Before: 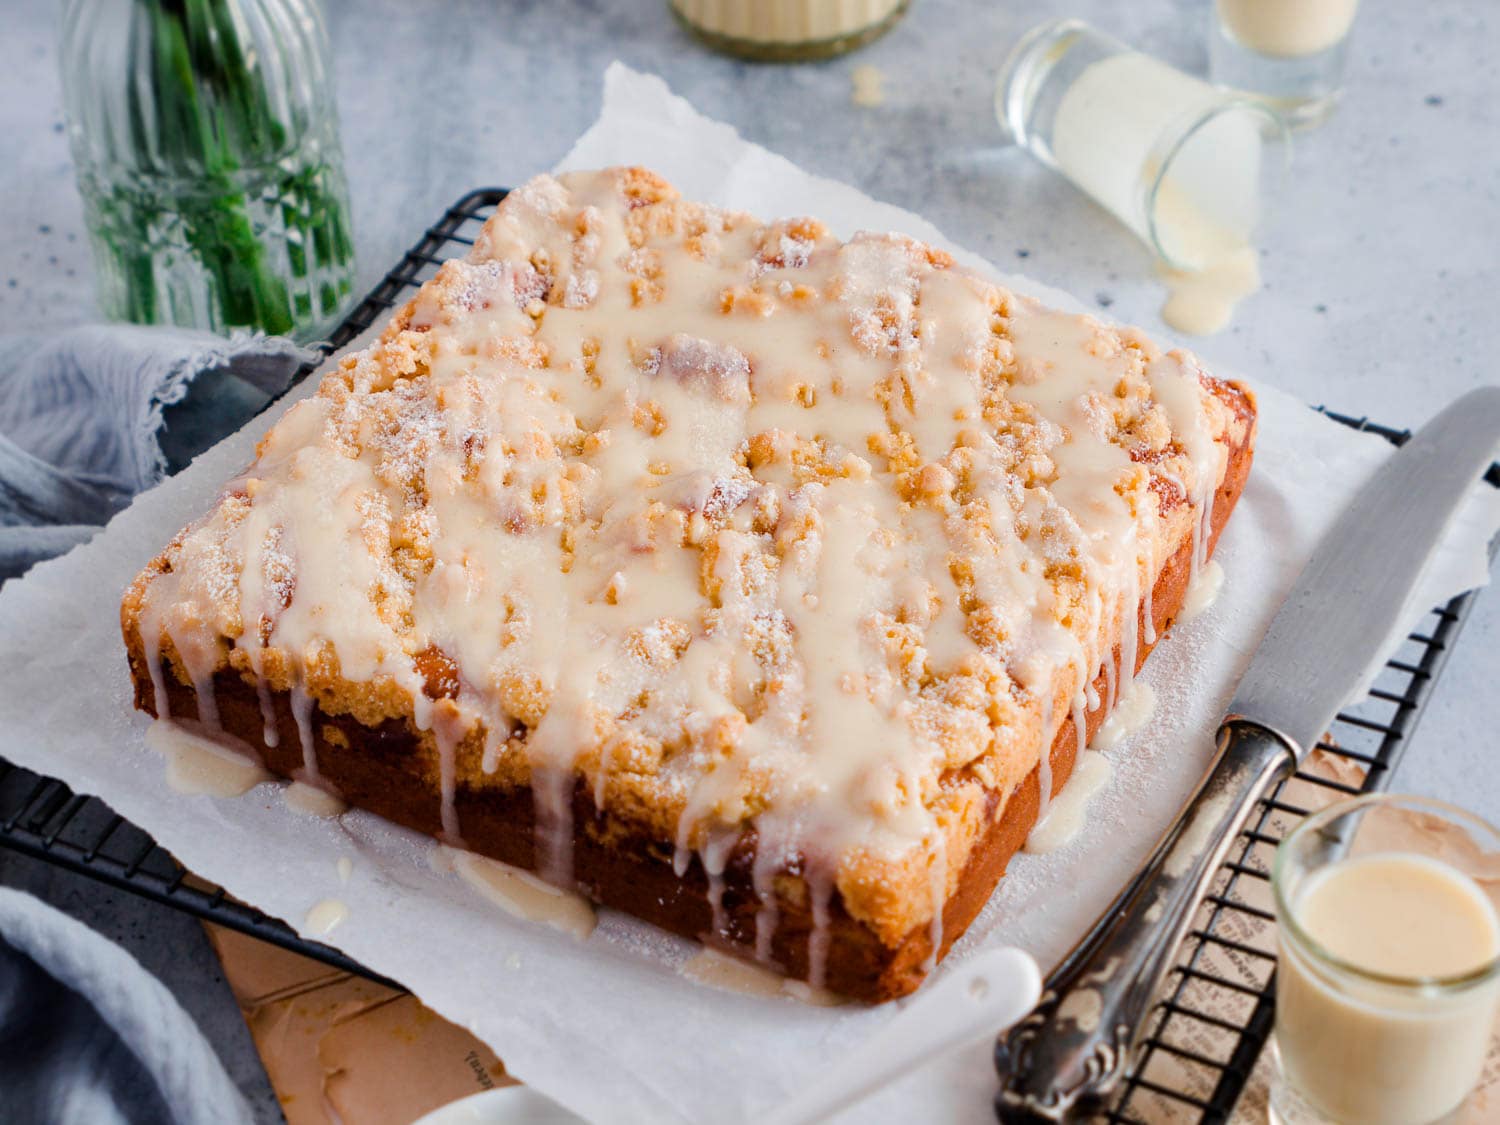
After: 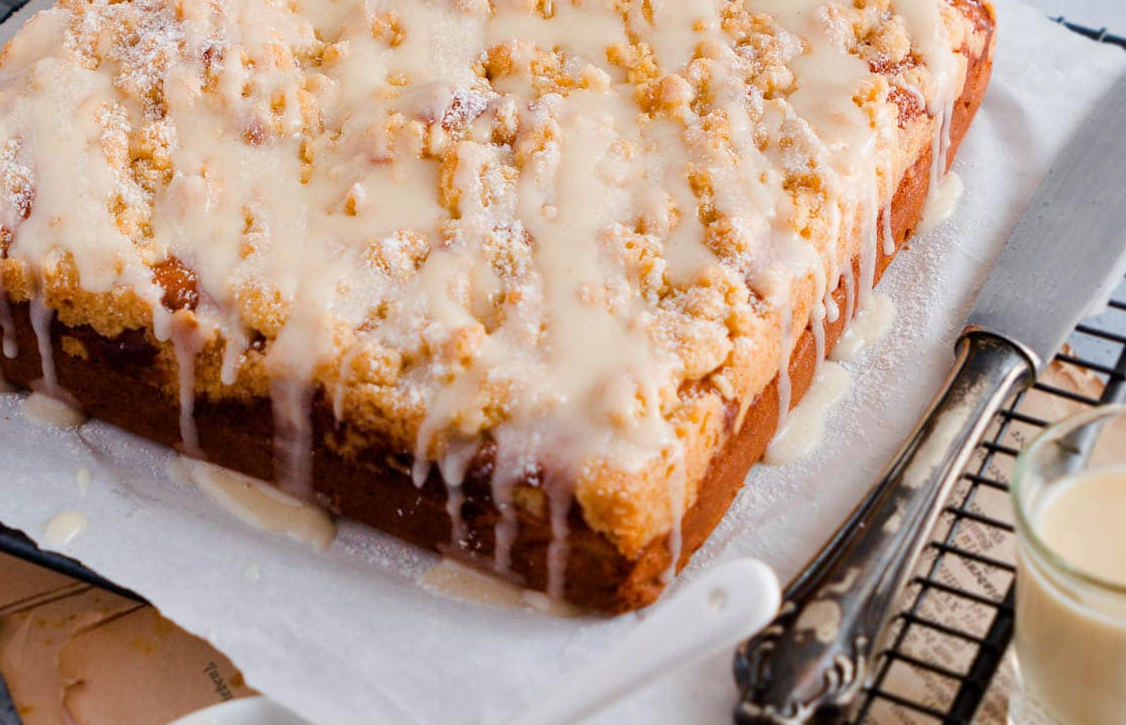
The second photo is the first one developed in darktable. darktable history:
crop and rotate: left 17.405%, top 34.601%, right 7.485%, bottom 0.907%
